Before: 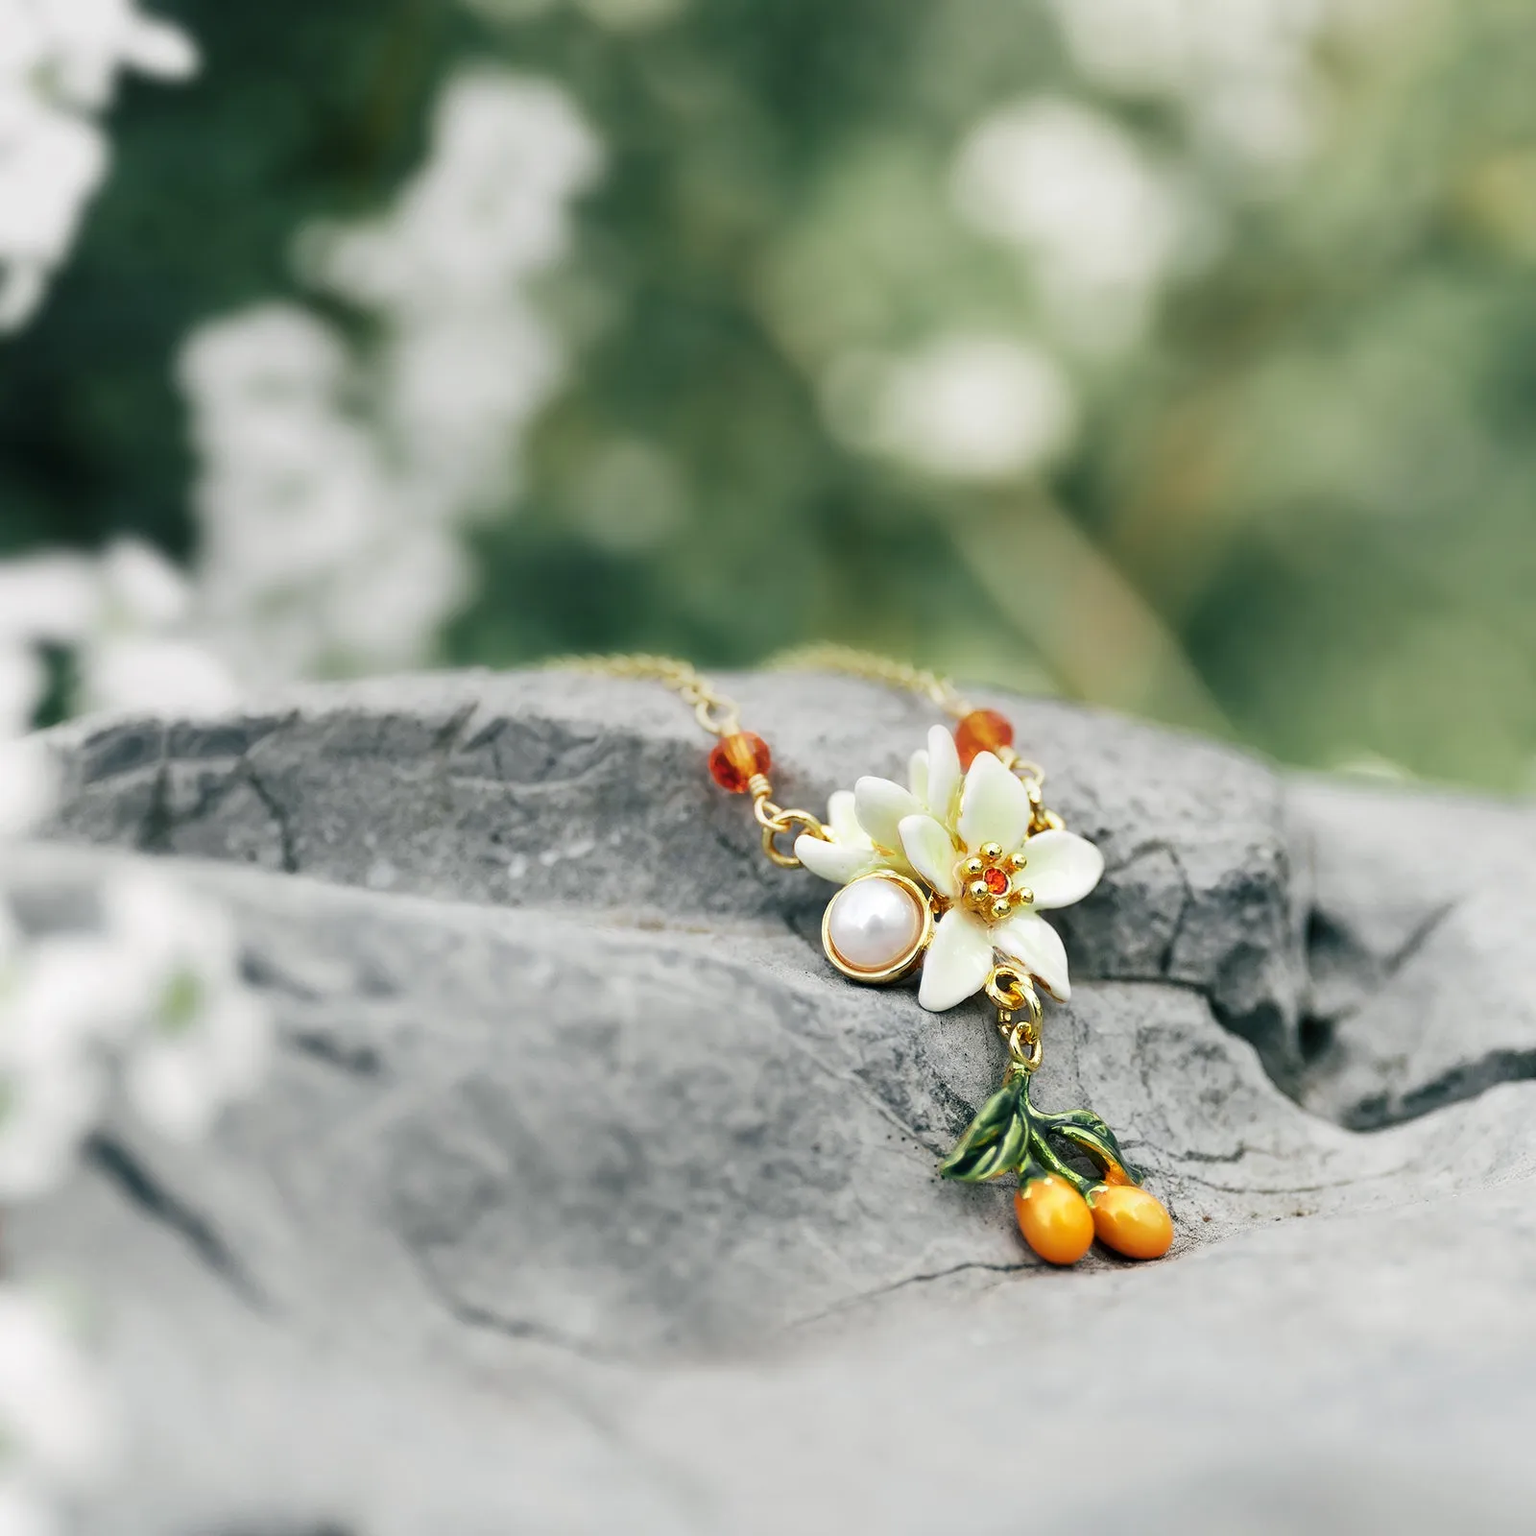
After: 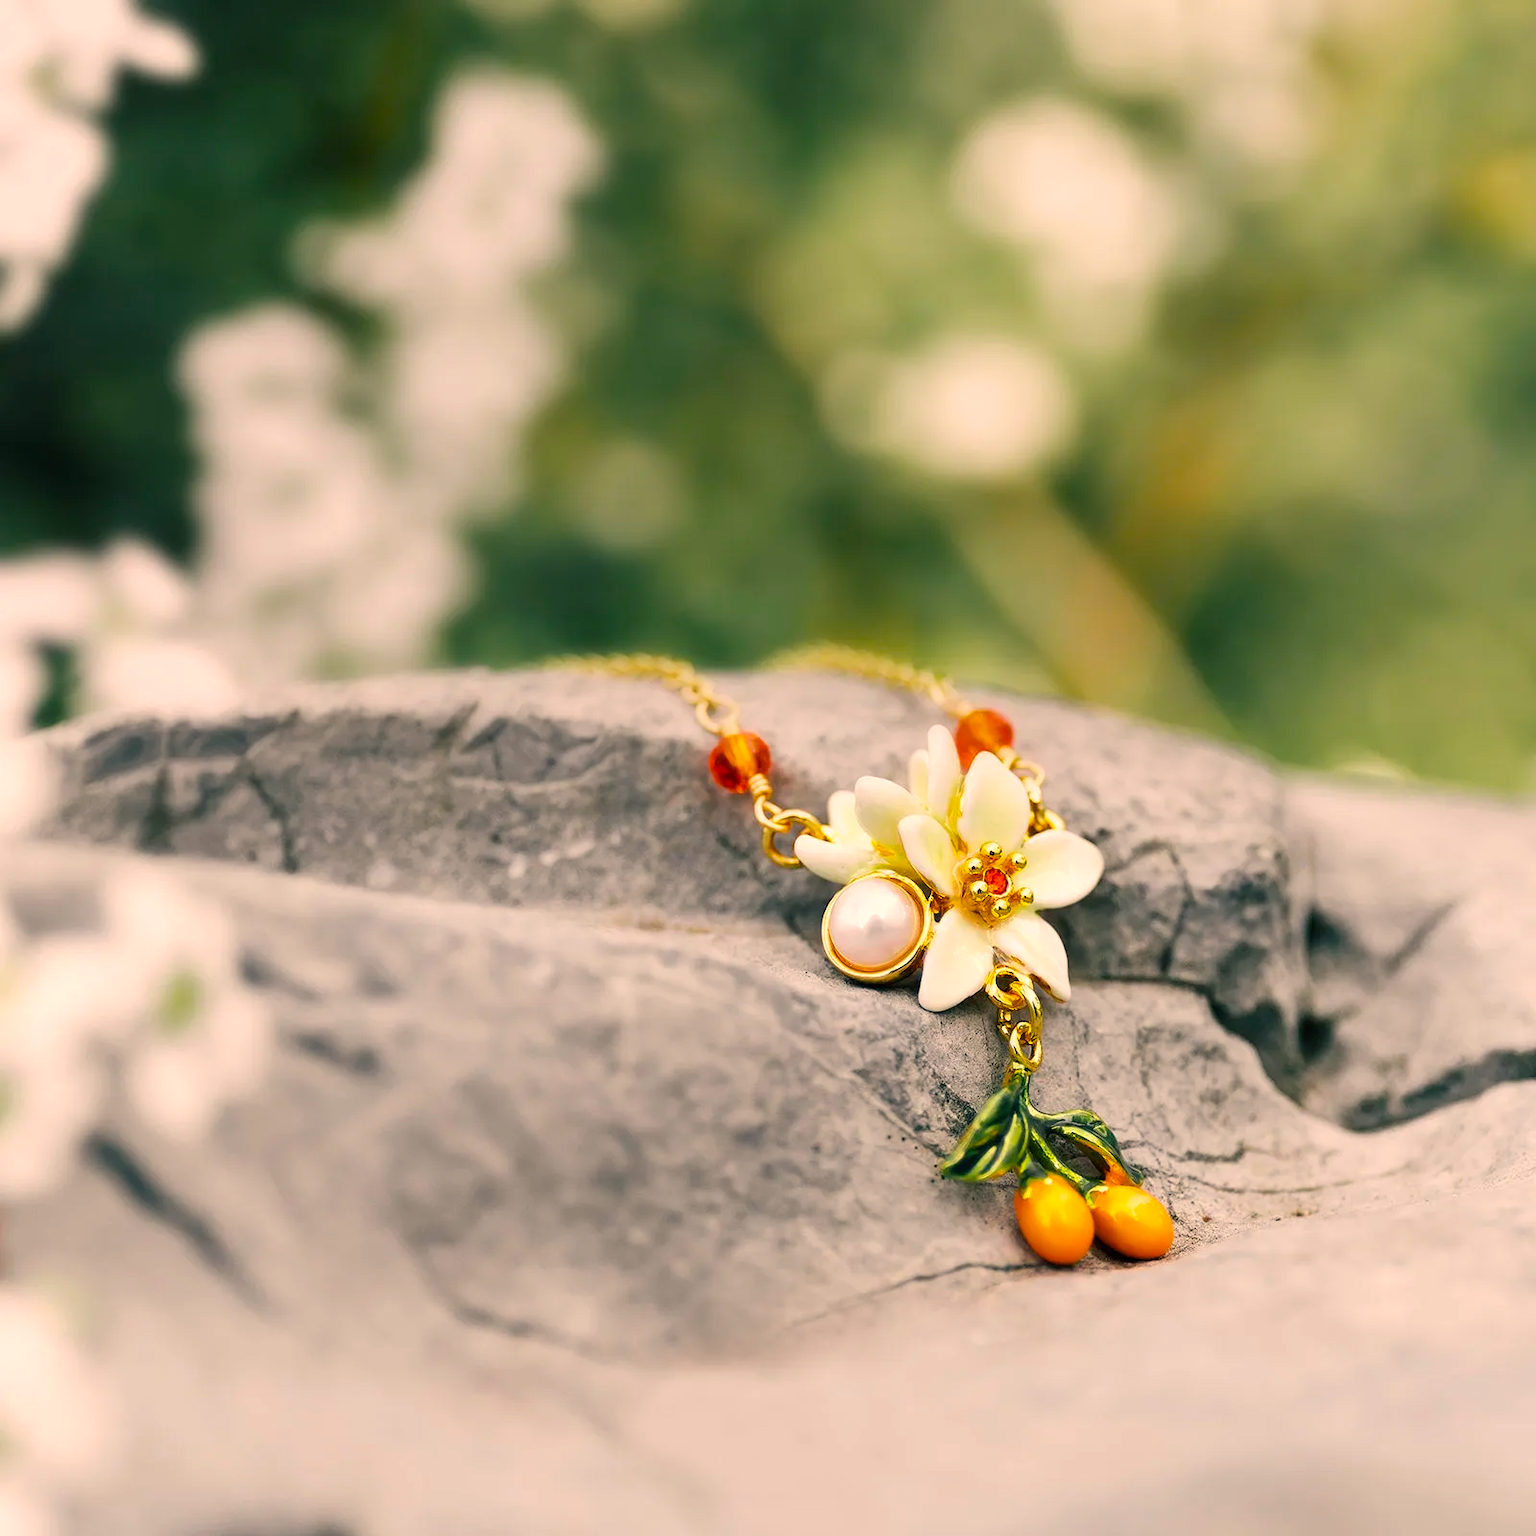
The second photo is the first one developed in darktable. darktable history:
white balance: red 1.127, blue 0.943
color balance rgb: perceptual saturation grading › global saturation 40%, global vibrance 15%
